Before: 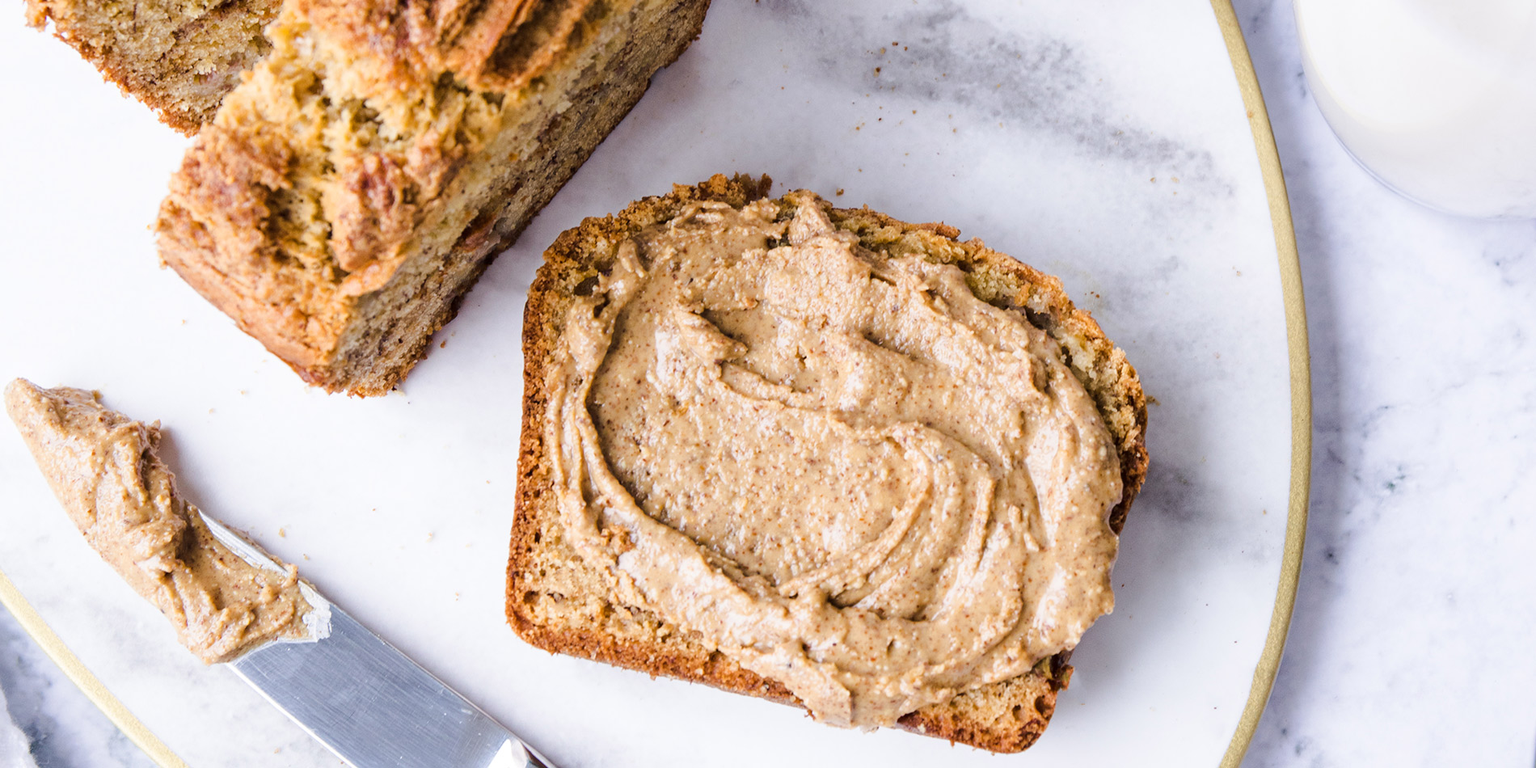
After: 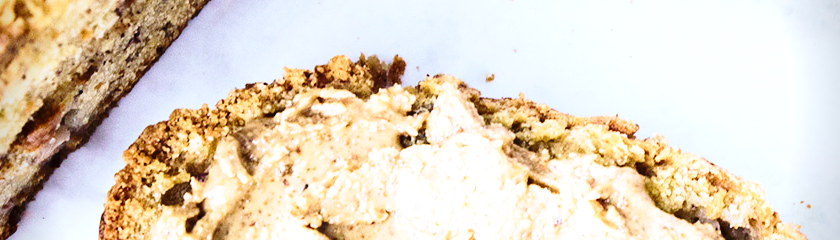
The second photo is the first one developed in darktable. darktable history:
exposure: black level correction 0, exposure 0.704 EV, compensate exposure bias true, compensate highlight preservation false
crop: left 28.94%, top 16.849%, right 26.849%, bottom 57.826%
contrast brightness saturation: contrast 0.151, brightness -0.009, saturation 0.096
color calibration: x 0.382, y 0.371, temperature 3908.26 K, gamut compression 2.97
vignetting: fall-off start 88.25%, fall-off radius 25.19%, saturation 0.003, unbound false
base curve: curves: ch0 [(0, 0) (0.028, 0.03) (0.121, 0.232) (0.46, 0.748) (0.859, 0.968) (1, 1)], preserve colors none
